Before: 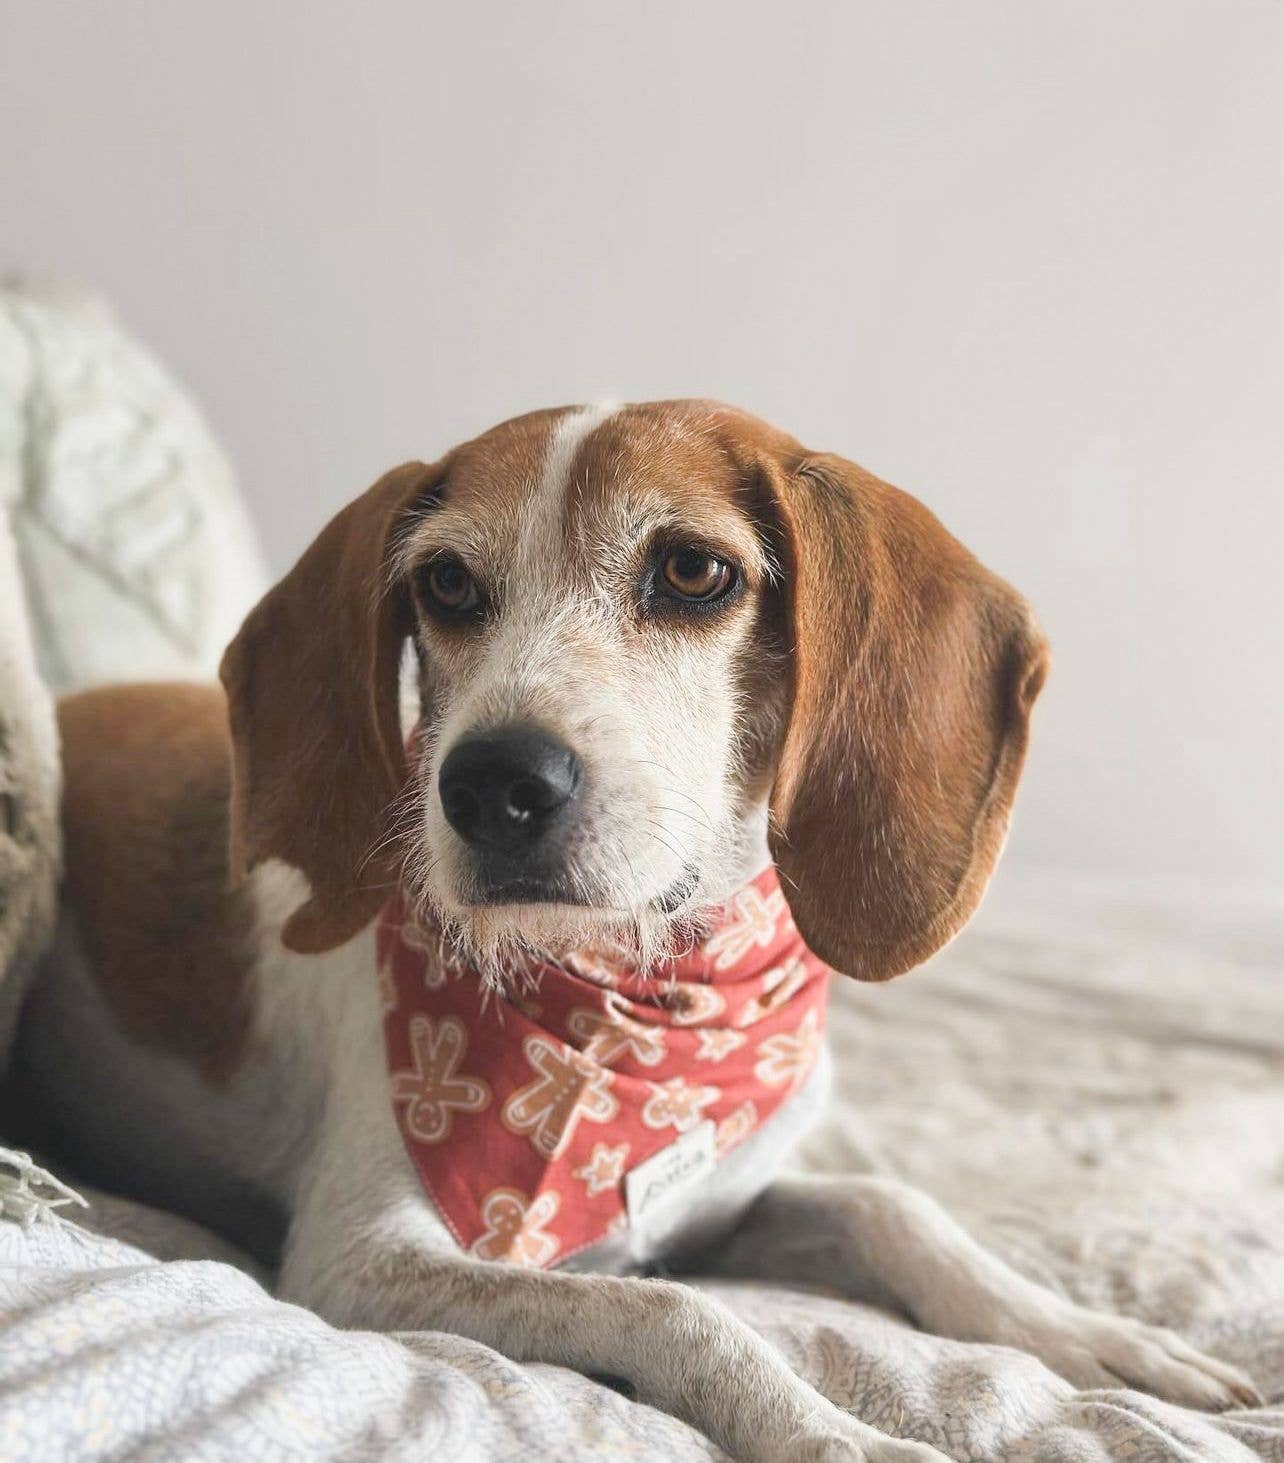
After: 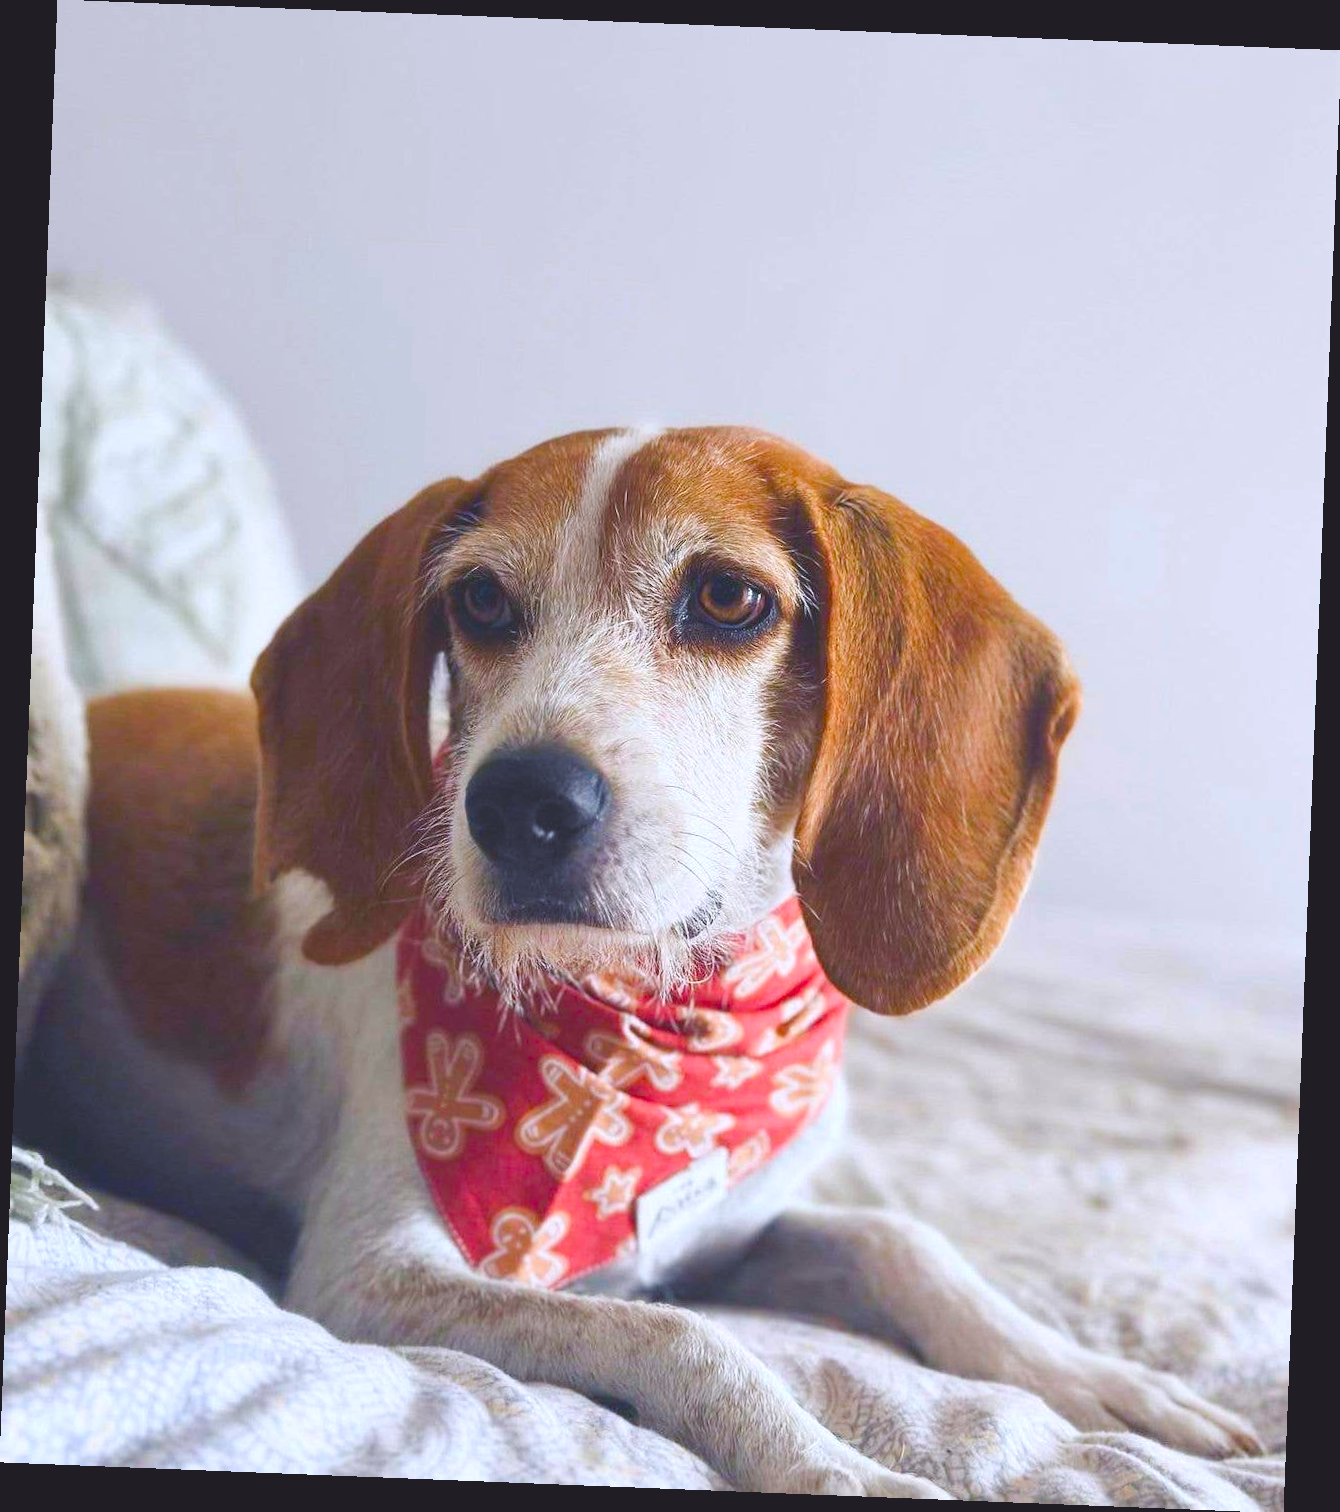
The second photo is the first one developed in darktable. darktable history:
contrast brightness saturation: contrast 0.04, saturation 0.16
color balance rgb: shadows lift › chroma 3%, shadows lift › hue 280.8°, power › hue 330°, highlights gain › chroma 3%, highlights gain › hue 75.6°, global offset › luminance 1.5%, perceptual saturation grading › global saturation 20%, perceptual saturation grading › highlights -25%, perceptual saturation grading › shadows 50%, global vibrance 30%
white balance: red 0.948, green 1.02, blue 1.176
rotate and perspective: rotation 2.27°, automatic cropping off
color correction: highlights a* 0.816, highlights b* 2.78, saturation 1.1
